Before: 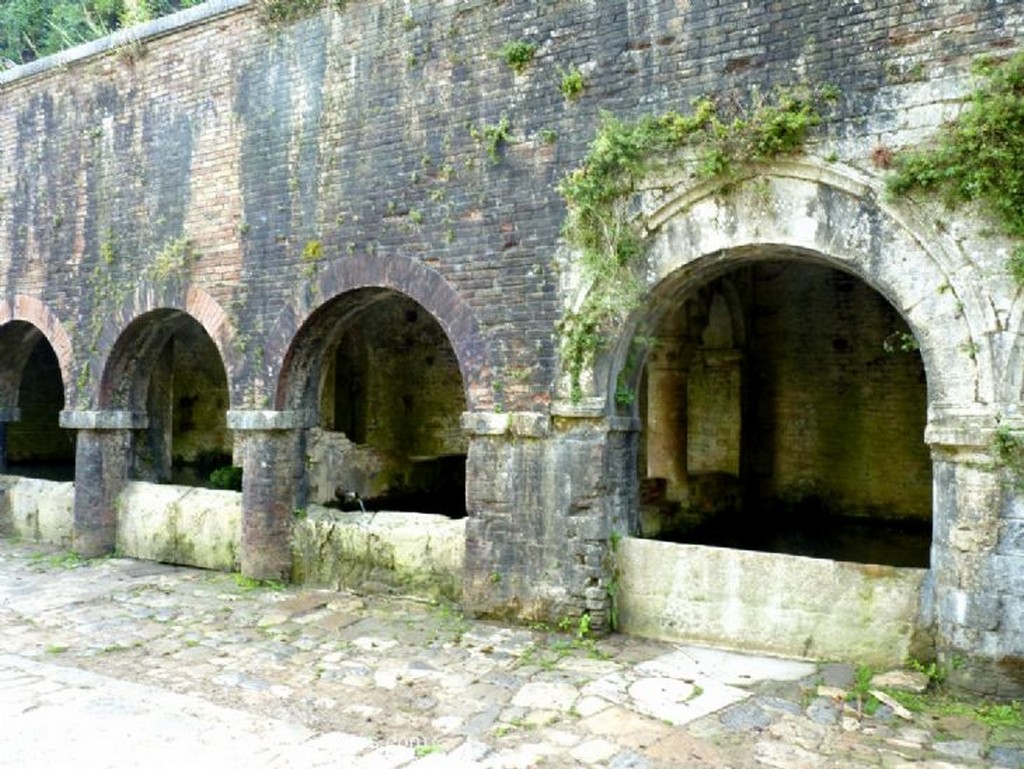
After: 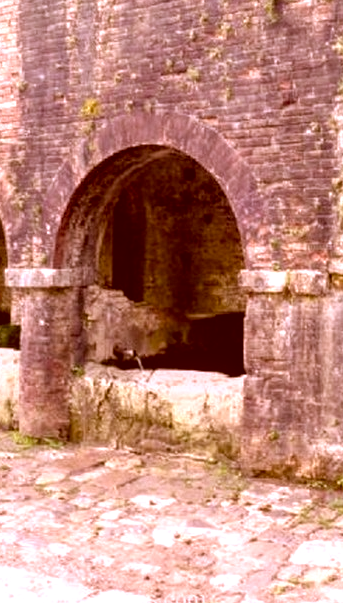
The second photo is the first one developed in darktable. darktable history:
crop and rotate: left 21.77%, top 18.528%, right 44.676%, bottom 2.997%
local contrast: highlights 55%, shadows 52%, detail 130%, midtone range 0.452
color correction: highlights a* 9.03, highlights b* 8.71, shadows a* 40, shadows b* 40, saturation 0.8
white balance: red 1.188, blue 1.11
